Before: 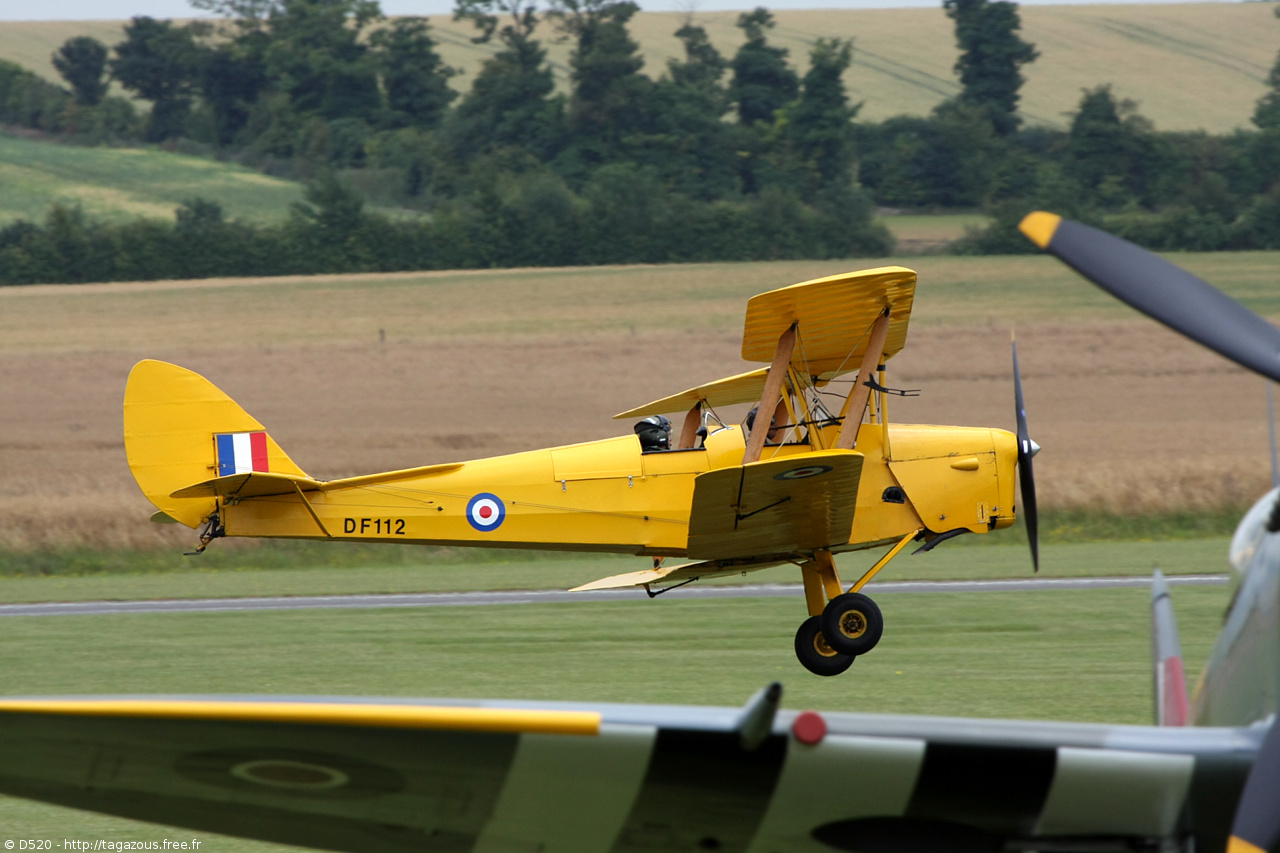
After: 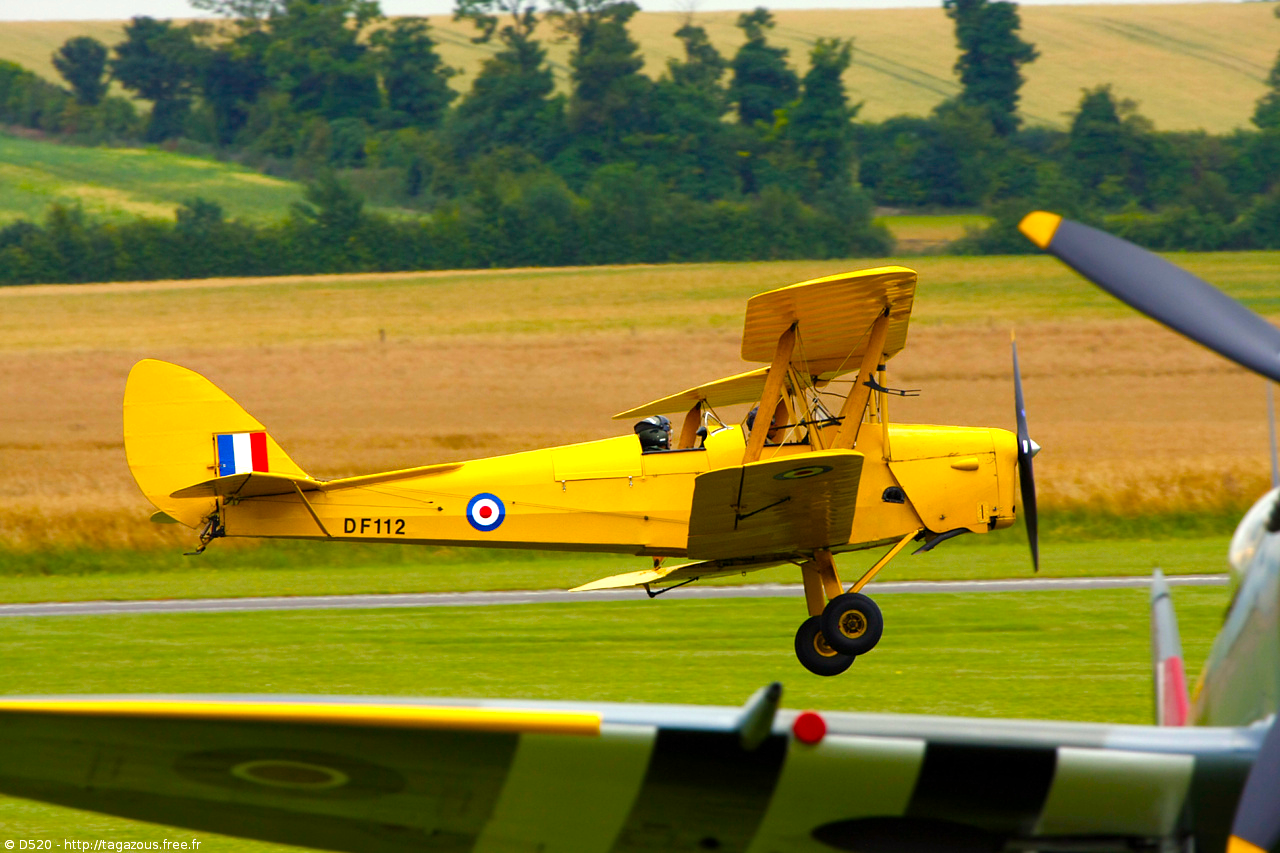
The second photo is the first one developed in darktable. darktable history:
white balance: red 1.045, blue 0.932
color balance rgb: linear chroma grading › shadows 10%, linear chroma grading › highlights 10%, linear chroma grading › global chroma 15%, linear chroma grading › mid-tones 15%, perceptual saturation grading › global saturation 40%, perceptual saturation grading › highlights -25%, perceptual saturation grading › mid-tones 35%, perceptual saturation grading › shadows 35%, perceptual brilliance grading › global brilliance 11.29%, global vibrance 11.29%
